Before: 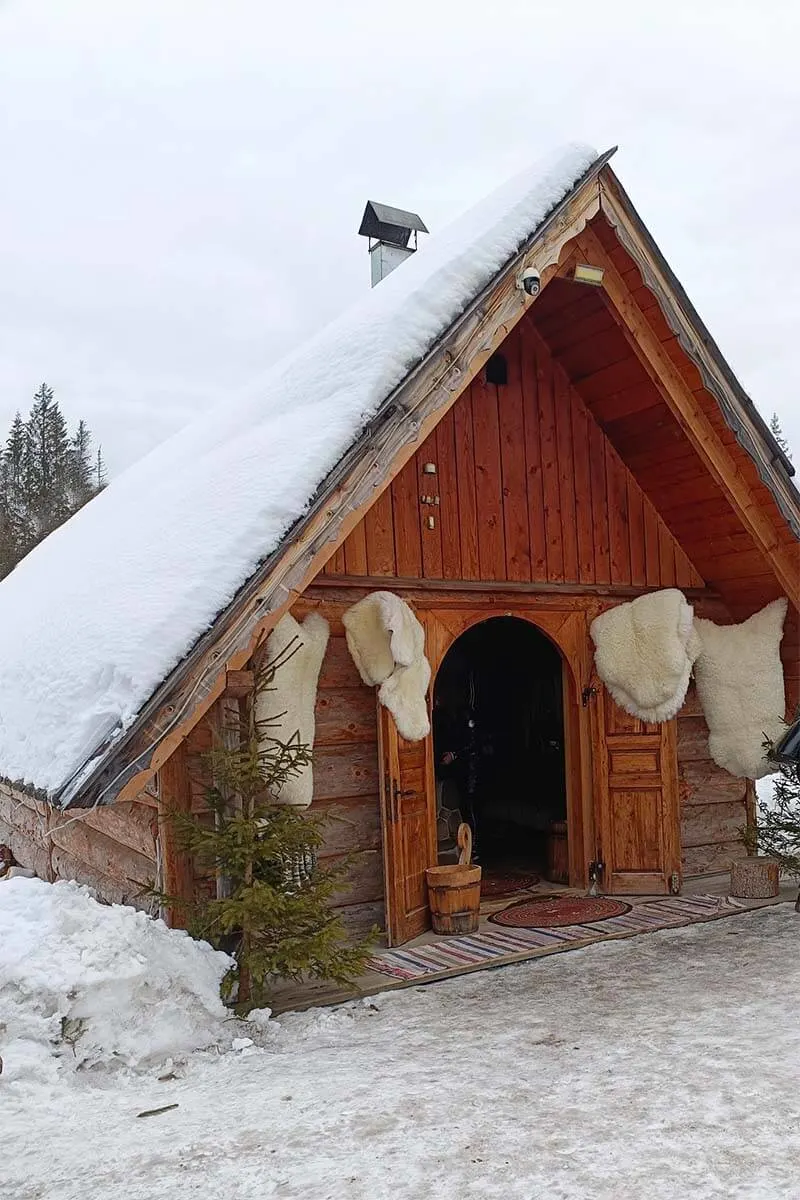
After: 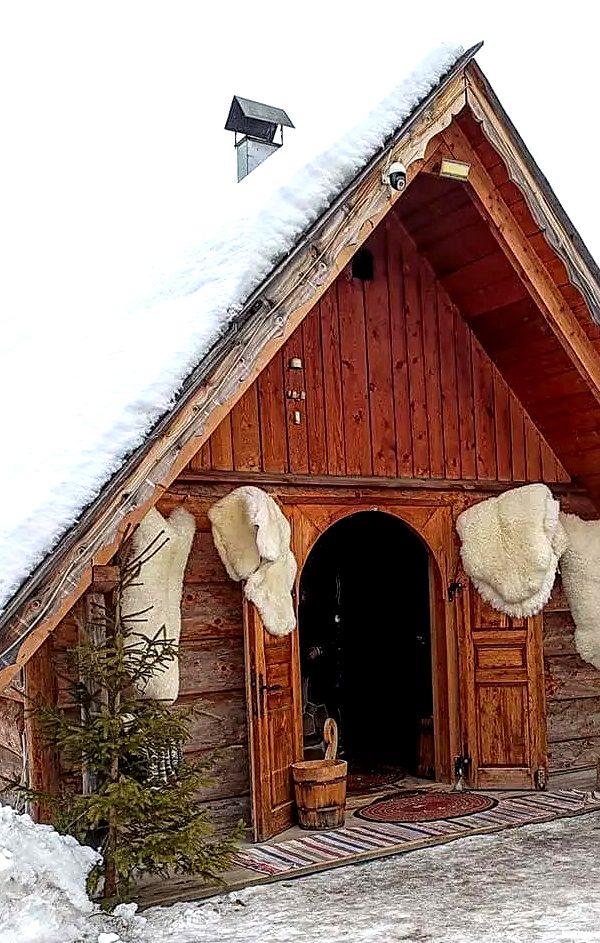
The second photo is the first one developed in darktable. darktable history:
tone equalizer: -8 EV -0.426 EV, -7 EV -0.406 EV, -6 EV -0.315 EV, -5 EV -0.212 EV, -3 EV 0.2 EV, -2 EV 0.348 EV, -1 EV 0.364 EV, +0 EV 0.426 EV
sharpen: radius 1.82, amount 0.411, threshold 1.488
local contrast: highlights 60%, shadows 60%, detail 160%
color correction: highlights b* 0.035, saturation 1.15
crop: left 16.809%, top 8.79%, right 8.177%, bottom 12.594%
